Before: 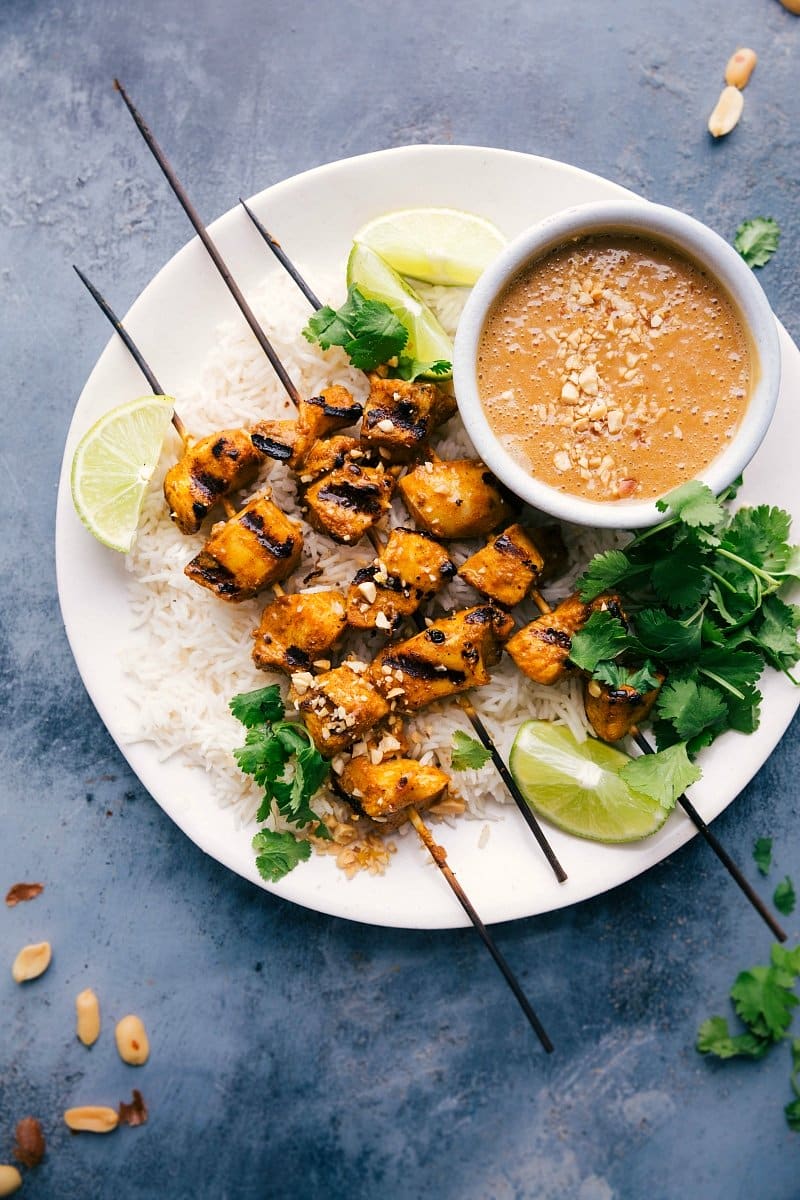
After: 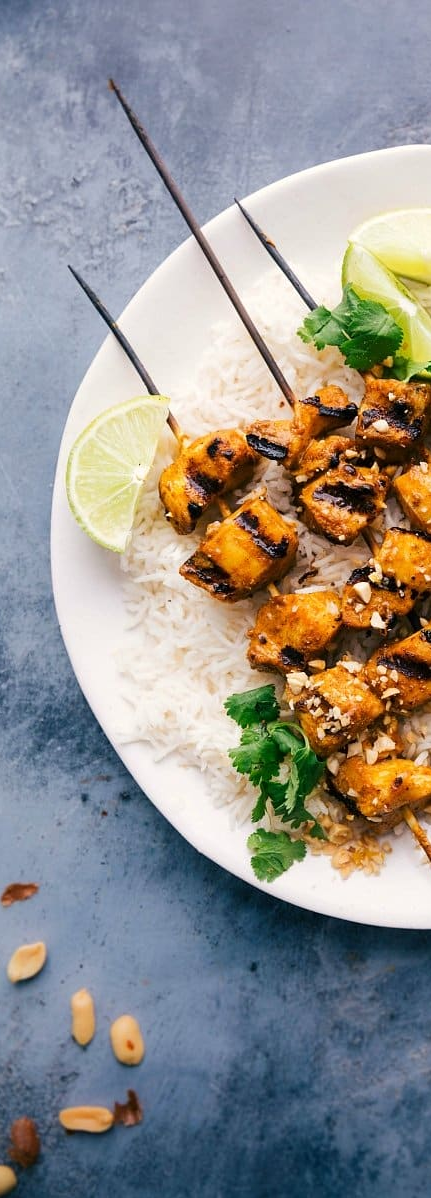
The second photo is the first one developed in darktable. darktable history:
crop: left 0.731%, right 45.356%, bottom 0.09%
